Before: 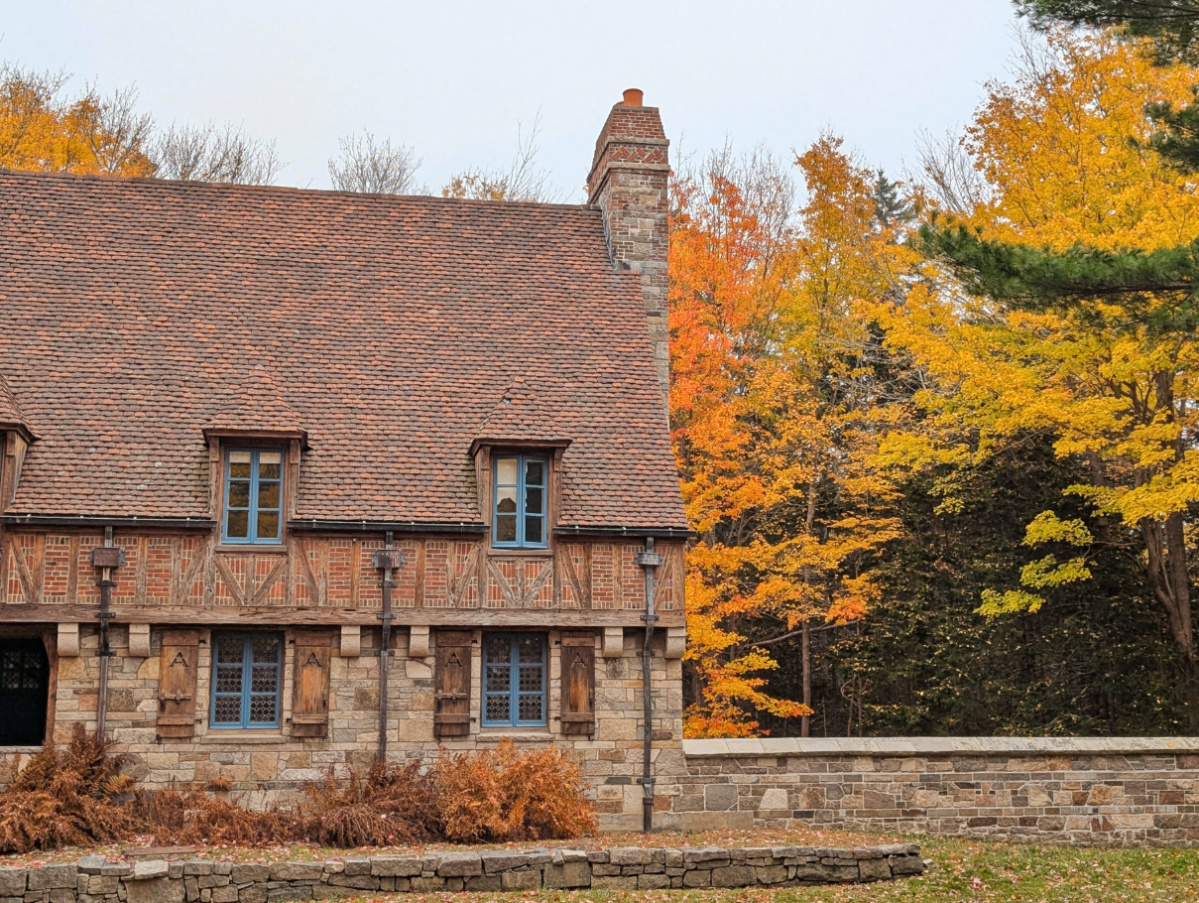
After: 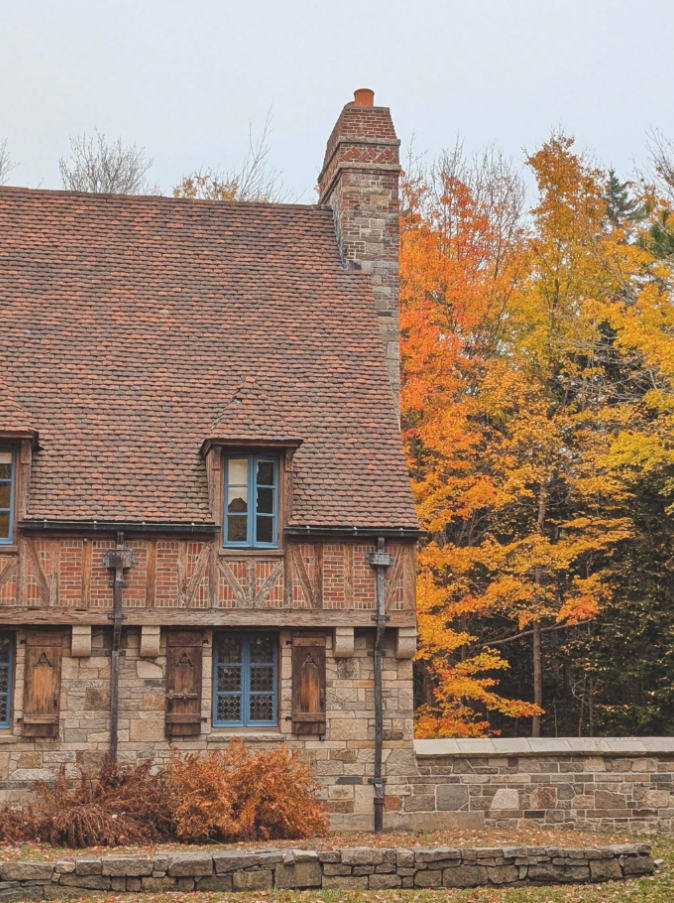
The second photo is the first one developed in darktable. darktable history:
crop and rotate: left 22.484%, right 21.297%
exposure: black level correction -0.015, exposure -0.138 EV, compensate exposure bias true, compensate highlight preservation false
